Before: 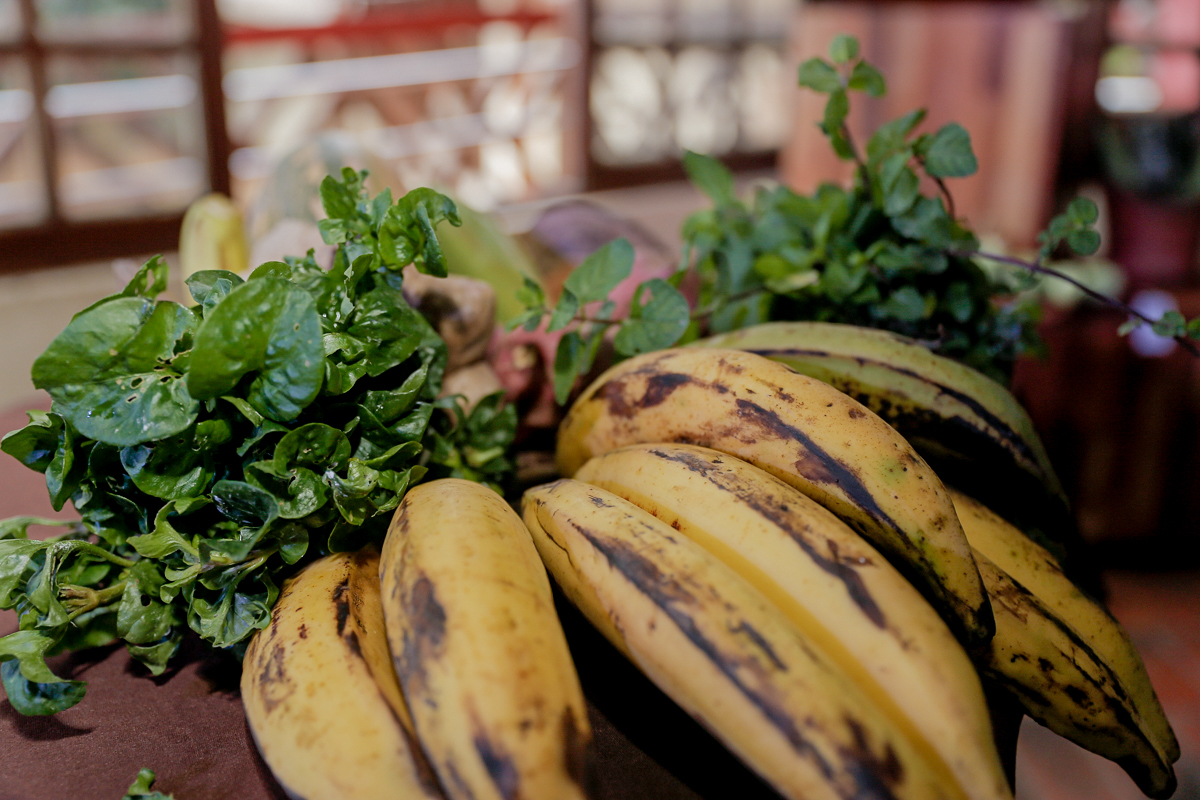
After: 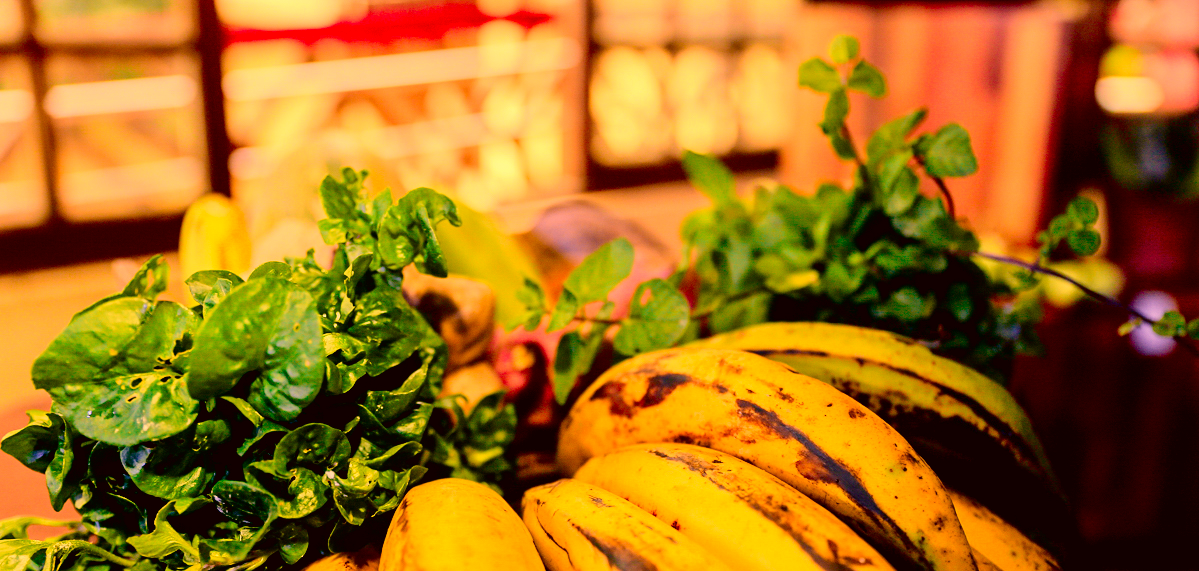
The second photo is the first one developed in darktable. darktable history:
color zones: curves: ch0 [(0.224, 0.526) (0.75, 0.5)]; ch1 [(0.055, 0.526) (0.224, 0.761) (0.377, 0.526) (0.75, 0.5)]
color balance rgb: linear chroma grading › shadows -2.2%, linear chroma grading › highlights -15%, linear chroma grading › global chroma -10%, linear chroma grading › mid-tones -10%, perceptual saturation grading › global saturation 45%, perceptual saturation grading › highlights -50%, perceptual saturation grading › shadows 30%, perceptual brilliance grading › global brilliance 18%, global vibrance 45%
color correction: highlights a* 17.94, highlights b* 35.39, shadows a* 1.48, shadows b* 6.42, saturation 1.01
crop: bottom 28.576%
tone curve: curves: ch0 [(0, 0) (0.049, 0.01) (0.154, 0.081) (0.491, 0.56) (0.739, 0.794) (0.992, 0.937)]; ch1 [(0, 0) (0.172, 0.123) (0.317, 0.272) (0.401, 0.422) (0.499, 0.497) (0.531, 0.54) (0.615, 0.603) (0.741, 0.783) (1, 1)]; ch2 [(0, 0) (0.411, 0.424) (0.462, 0.483) (0.544, 0.56) (0.686, 0.638) (1, 1)], color space Lab, independent channels, preserve colors none
